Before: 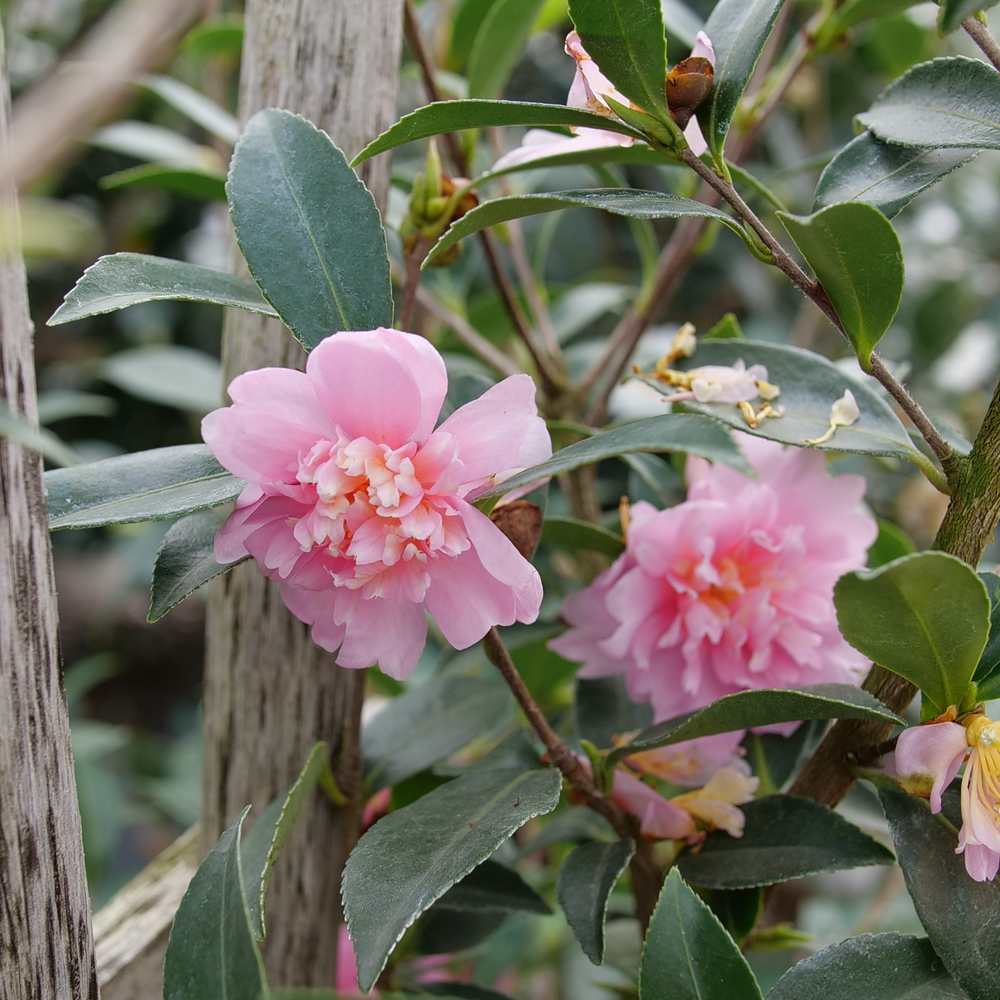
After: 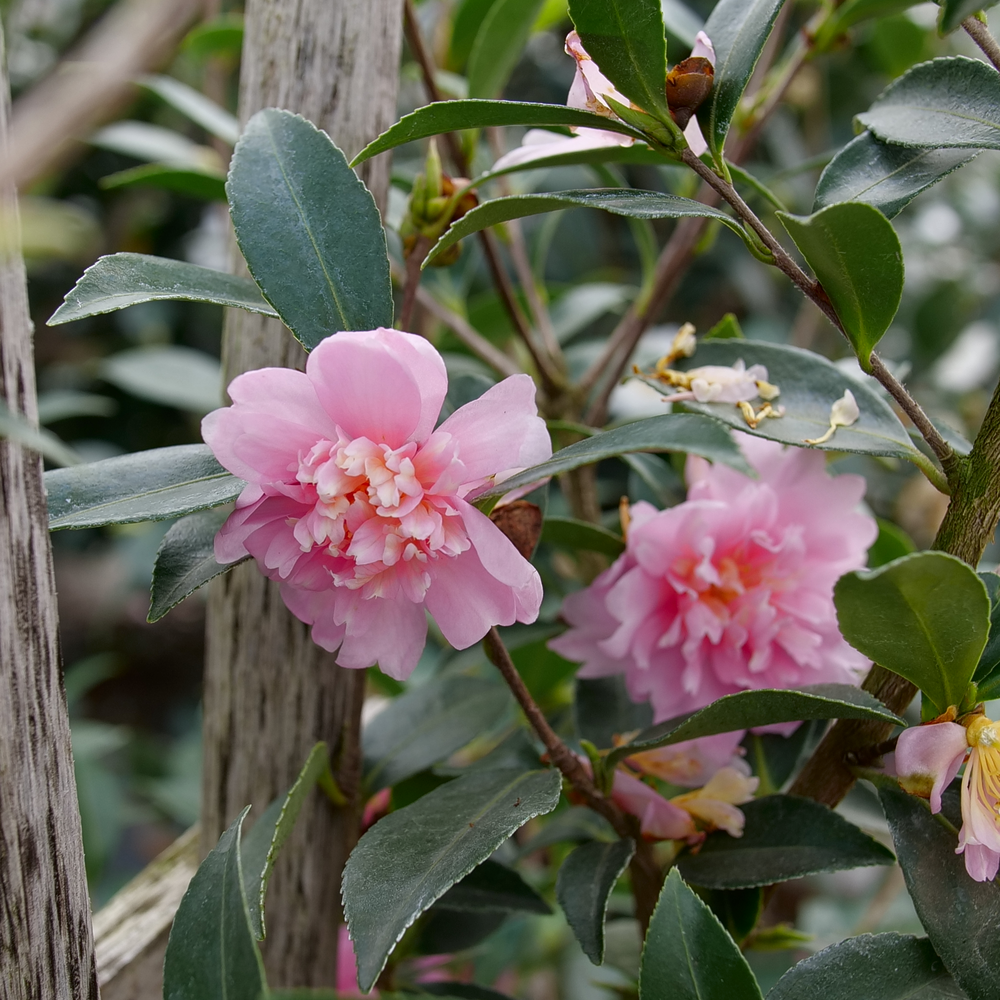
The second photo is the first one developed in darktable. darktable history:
contrast brightness saturation: brightness -0.092
